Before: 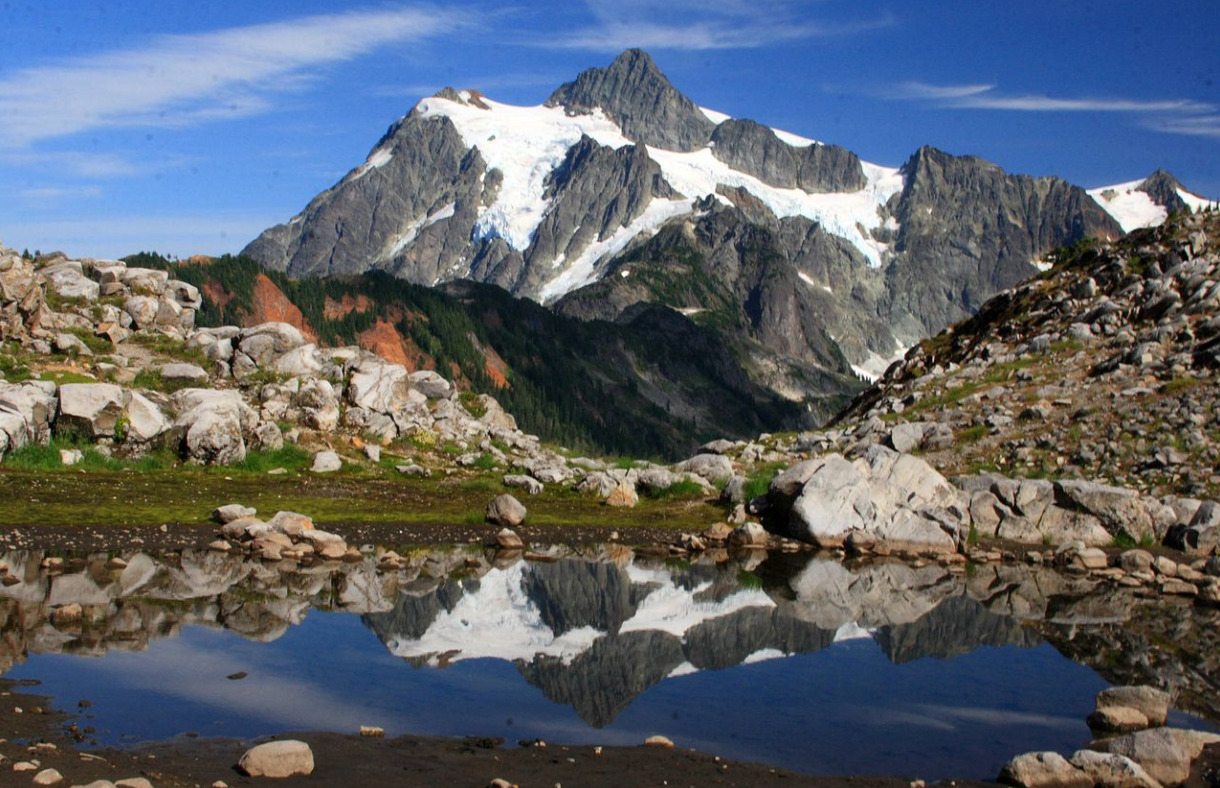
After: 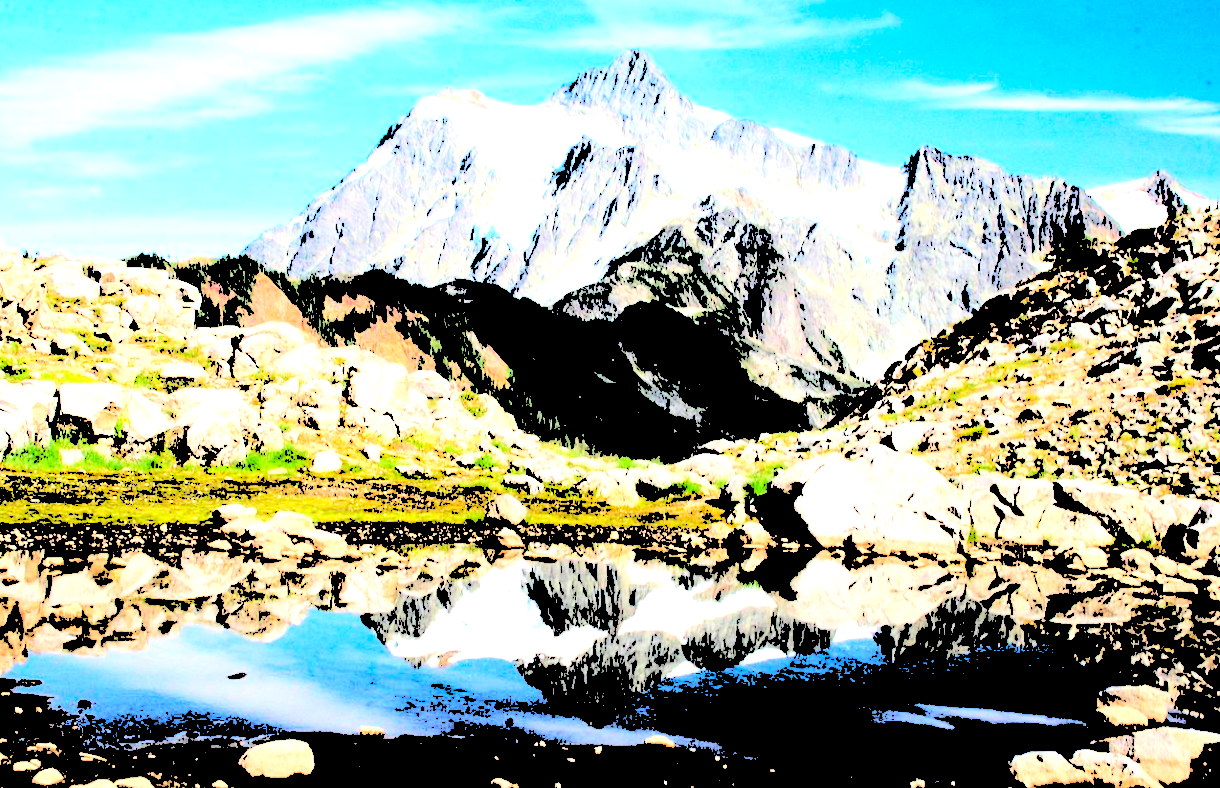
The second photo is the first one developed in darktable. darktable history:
levels: levels [0.246, 0.256, 0.506]
